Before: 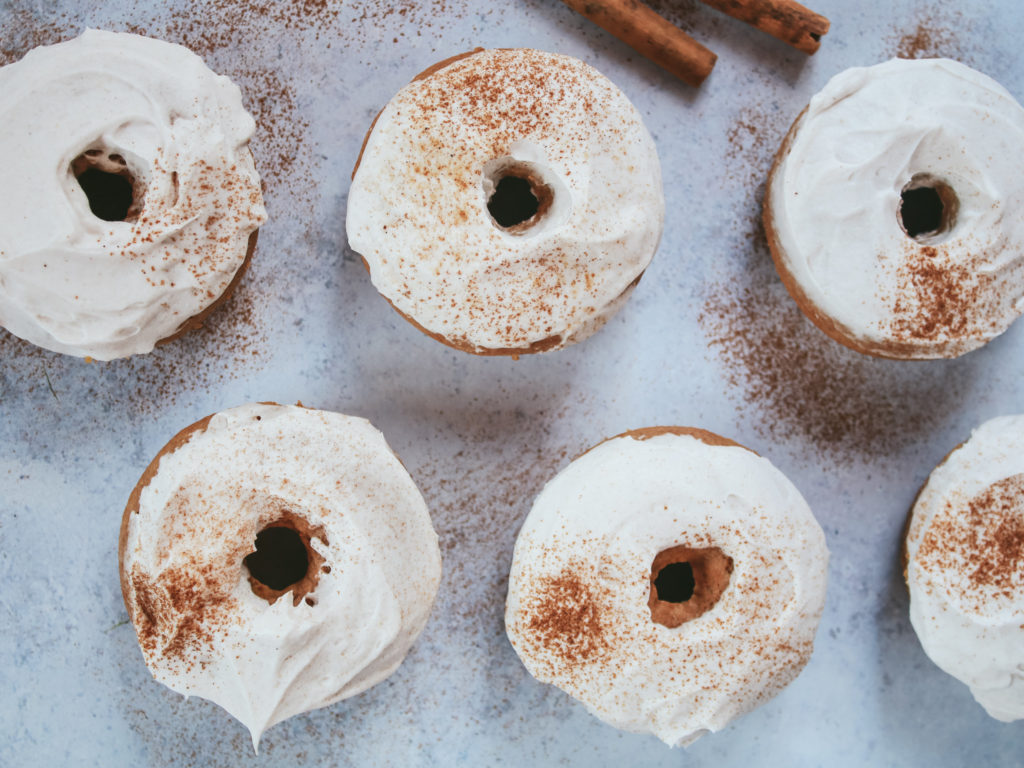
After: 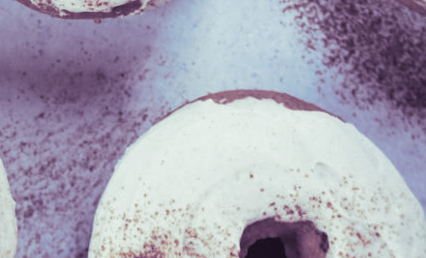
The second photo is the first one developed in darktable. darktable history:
rotate and perspective: rotation 0.72°, lens shift (vertical) -0.352, lens shift (horizontal) -0.051, crop left 0.152, crop right 0.859, crop top 0.019, crop bottom 0.964
crop: left 36.607%, top 34.735%, right 13.146%, bottom 30.611%
split-toning: shadows › hue 266.4°, shadows › saturation 0.4, highlights › hue 61.2°, highlights › saturation 0.3, compress 0%
white balance: red 0.925, blue 1.046
